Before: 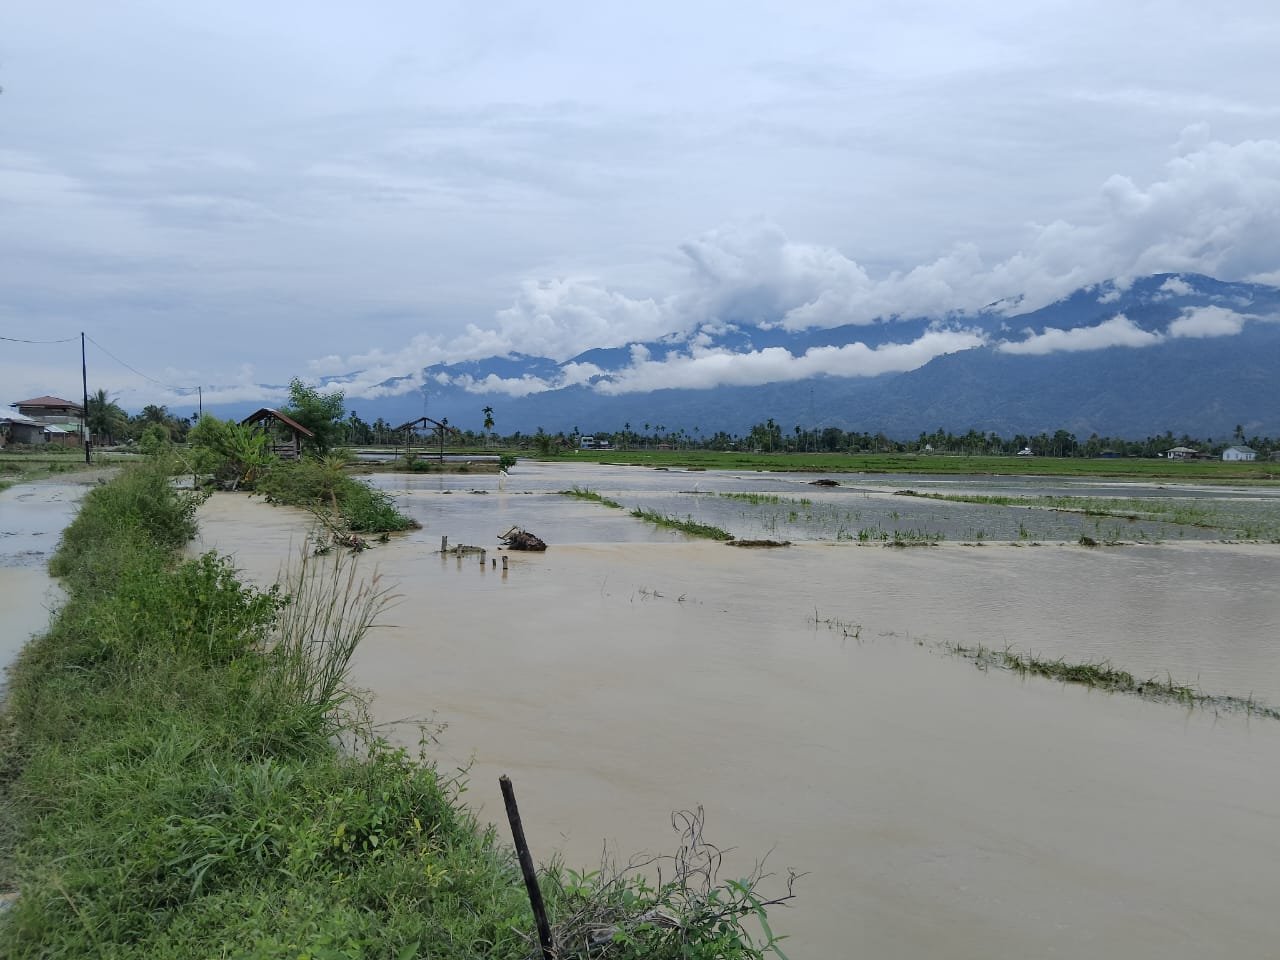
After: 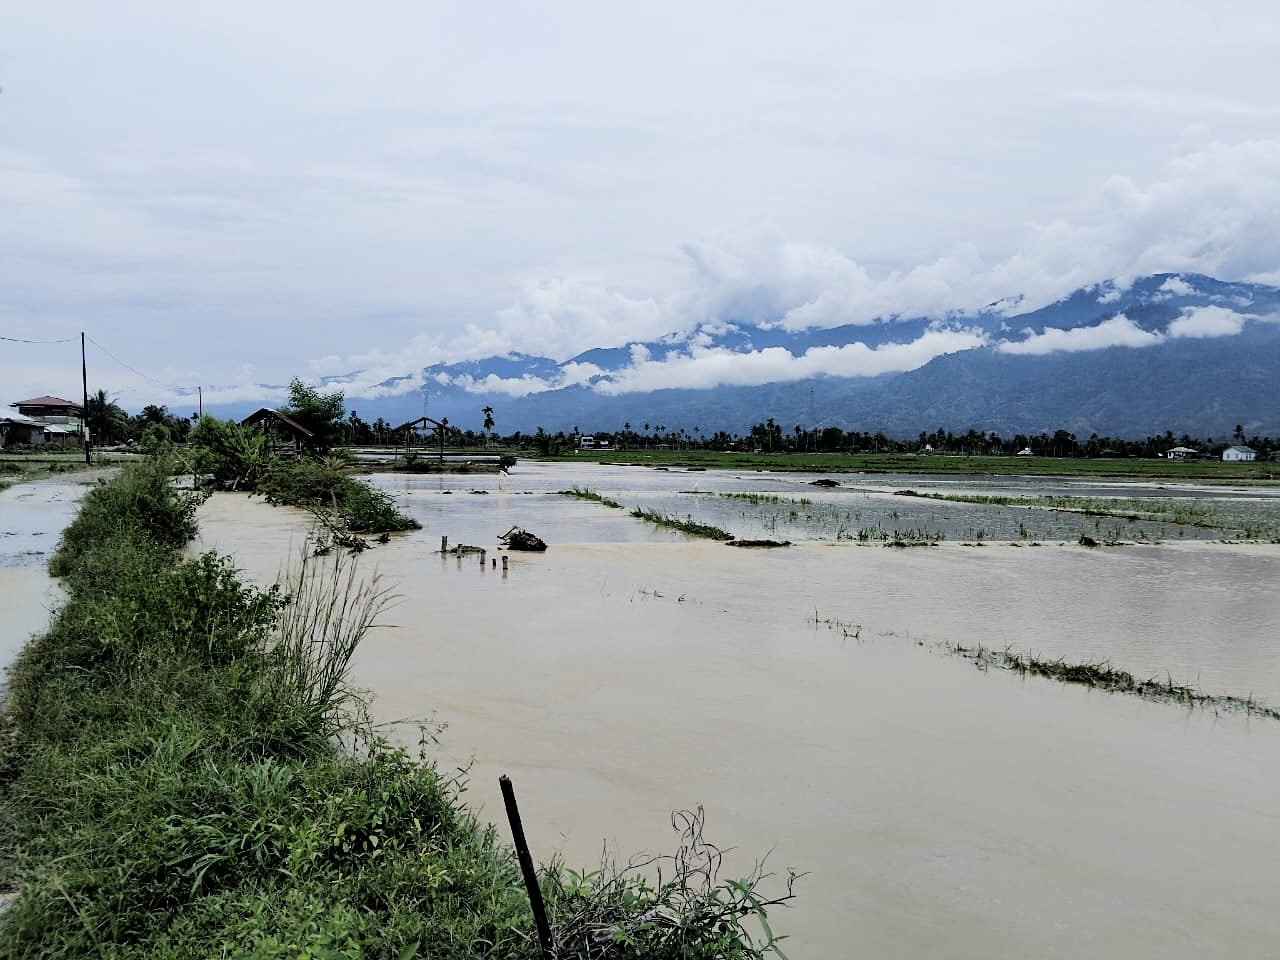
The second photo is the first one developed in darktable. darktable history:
filmic rgb: black relative exposure -5 EV, hardness 2.88, contrast 1.4, highlights saturation mix -30%
tone equalizer: -8 EV -0.417 EV, -7 EV -0.389 EV, -6 EV -0.333 EV, -5 EV -0.222 EV, -3 EV 0.222 EV, -2 EV 0.333 EV, -1 EV 0.389 EV, +0 EV 0.417 EV, edges refinement/feathering 500, mask exposure compensation -1.57 EV, preserve details no
sharpen: amount 0.2
